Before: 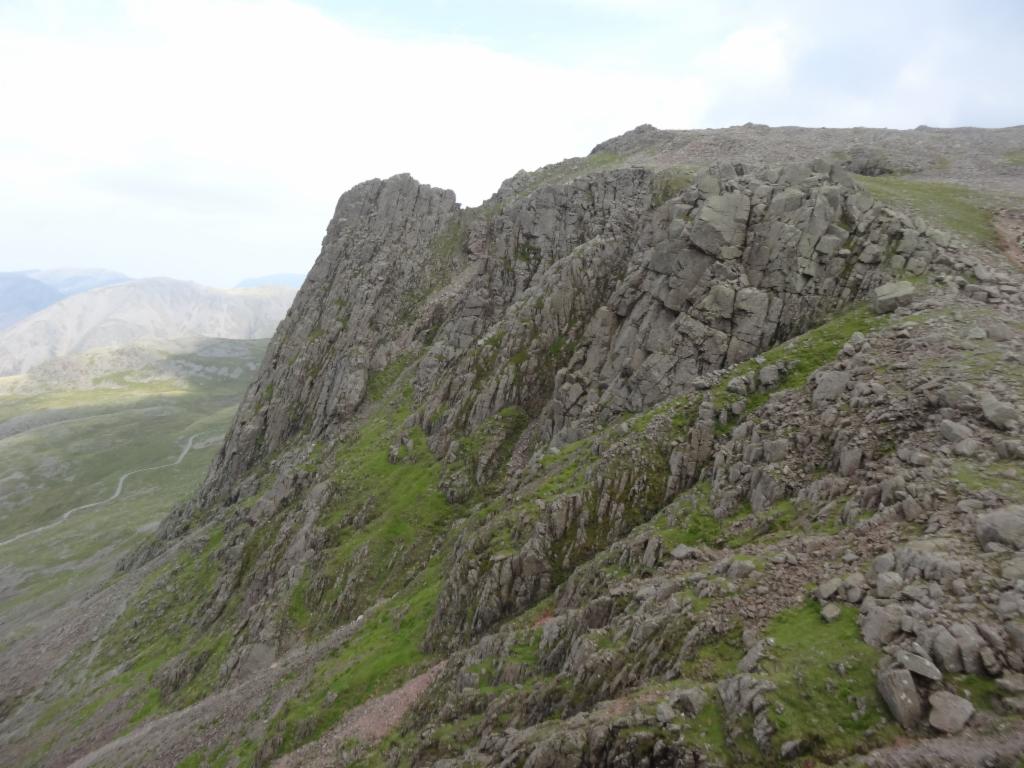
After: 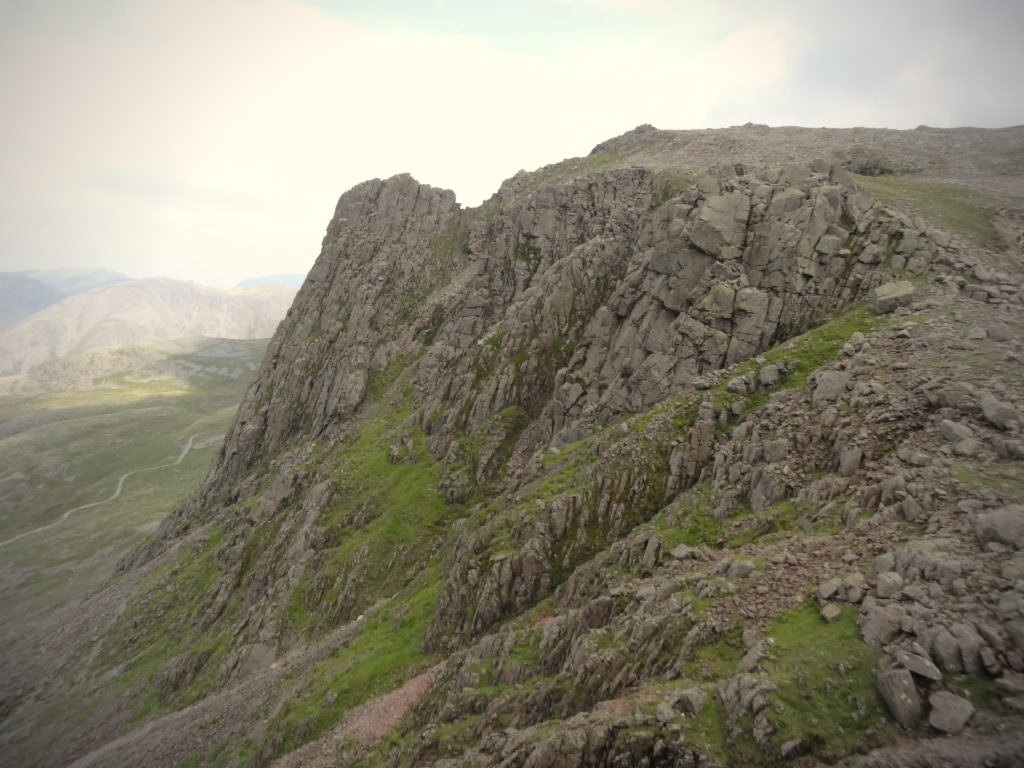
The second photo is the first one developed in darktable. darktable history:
vignetting: fall-off start 71.74%
white balance: red 1.045, blue 0.932
